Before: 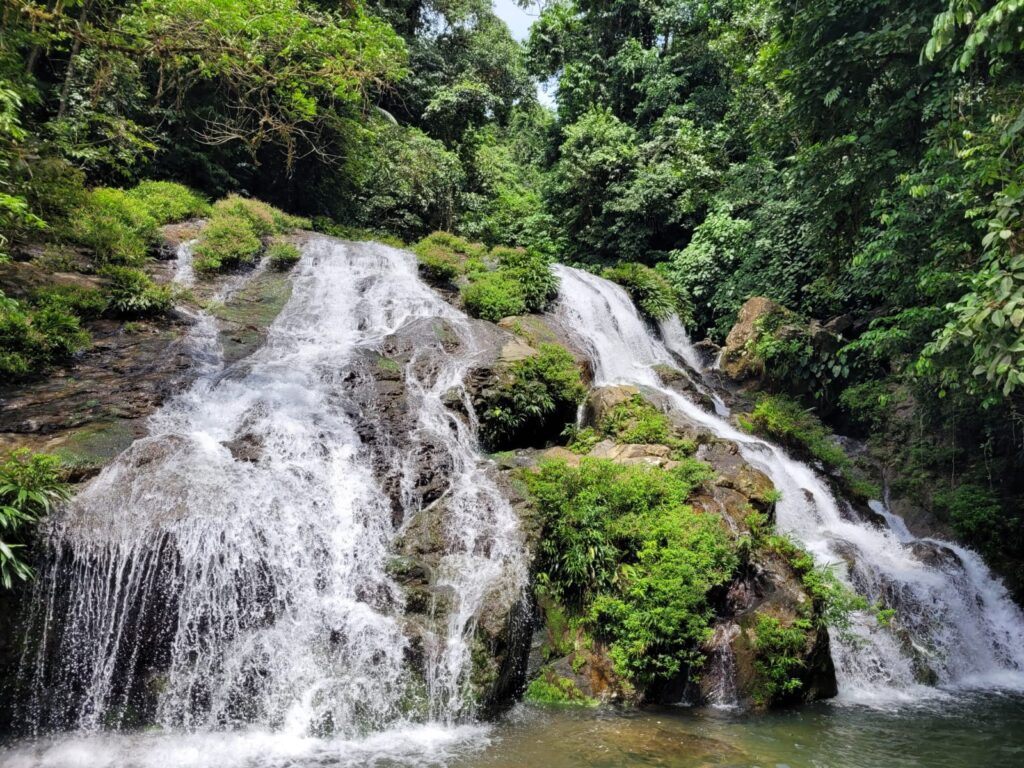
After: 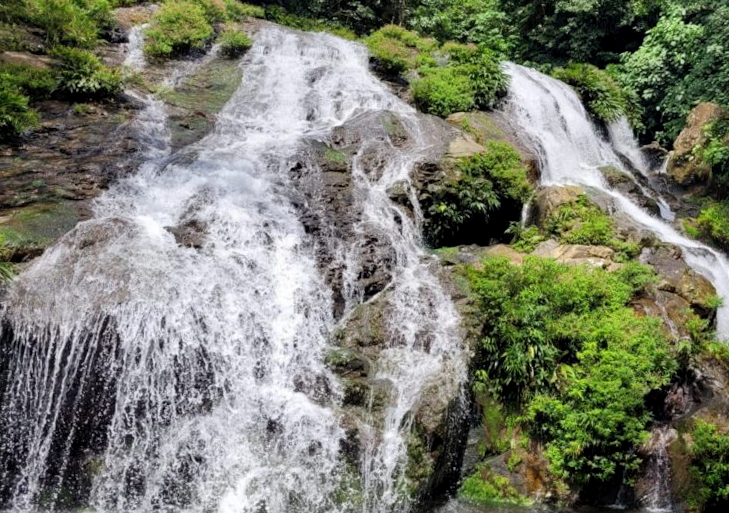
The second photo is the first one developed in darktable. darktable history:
rotate and perspective: rotation 2.17°, automatic cropping off
color balance: mode lift, gamma, gain (sRGB), lift [0.97, 1, 1, 1], gamma [1.03, 1, 1, 1]
crop: left 6.488%, top 27.668%, right 24.183%, bottom 8.656%
